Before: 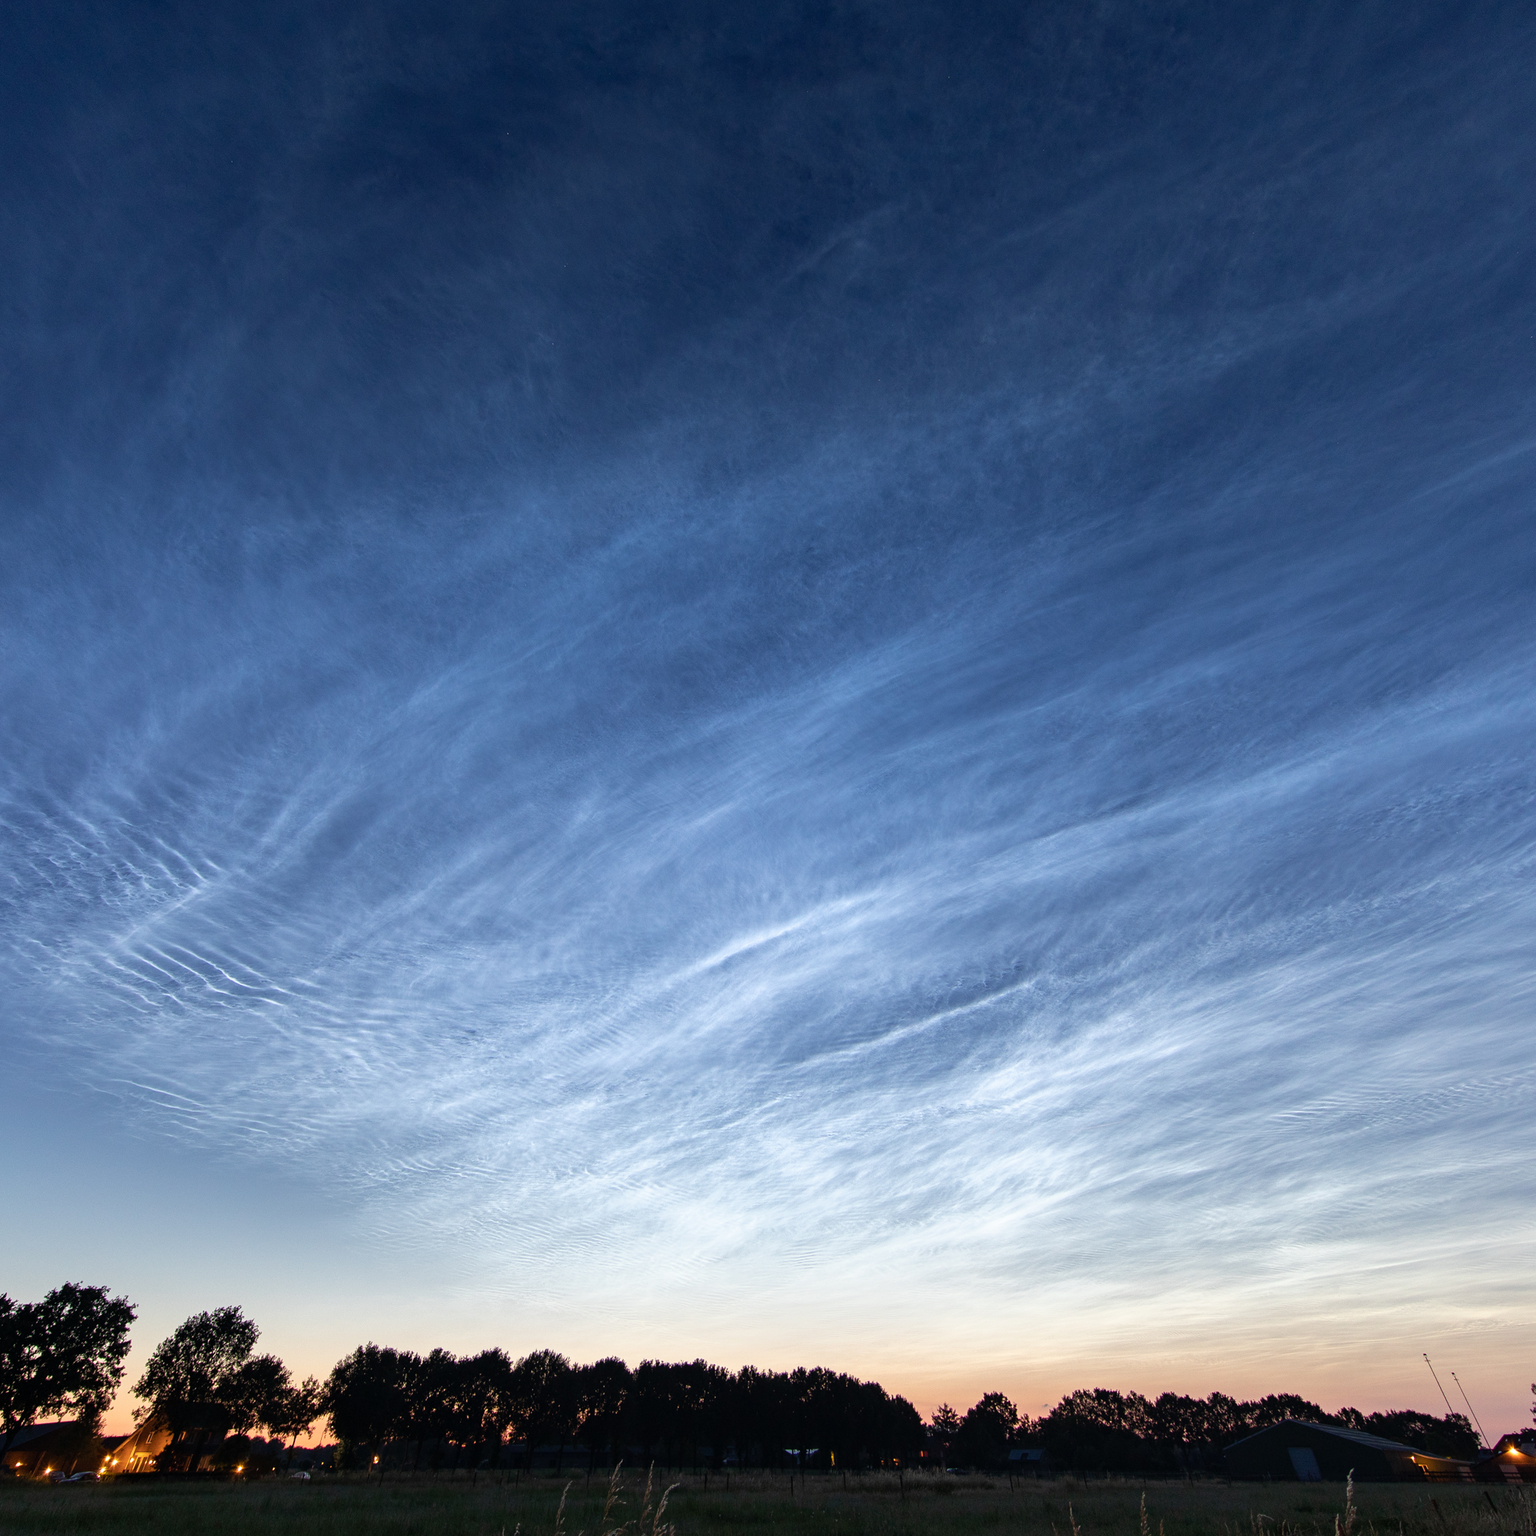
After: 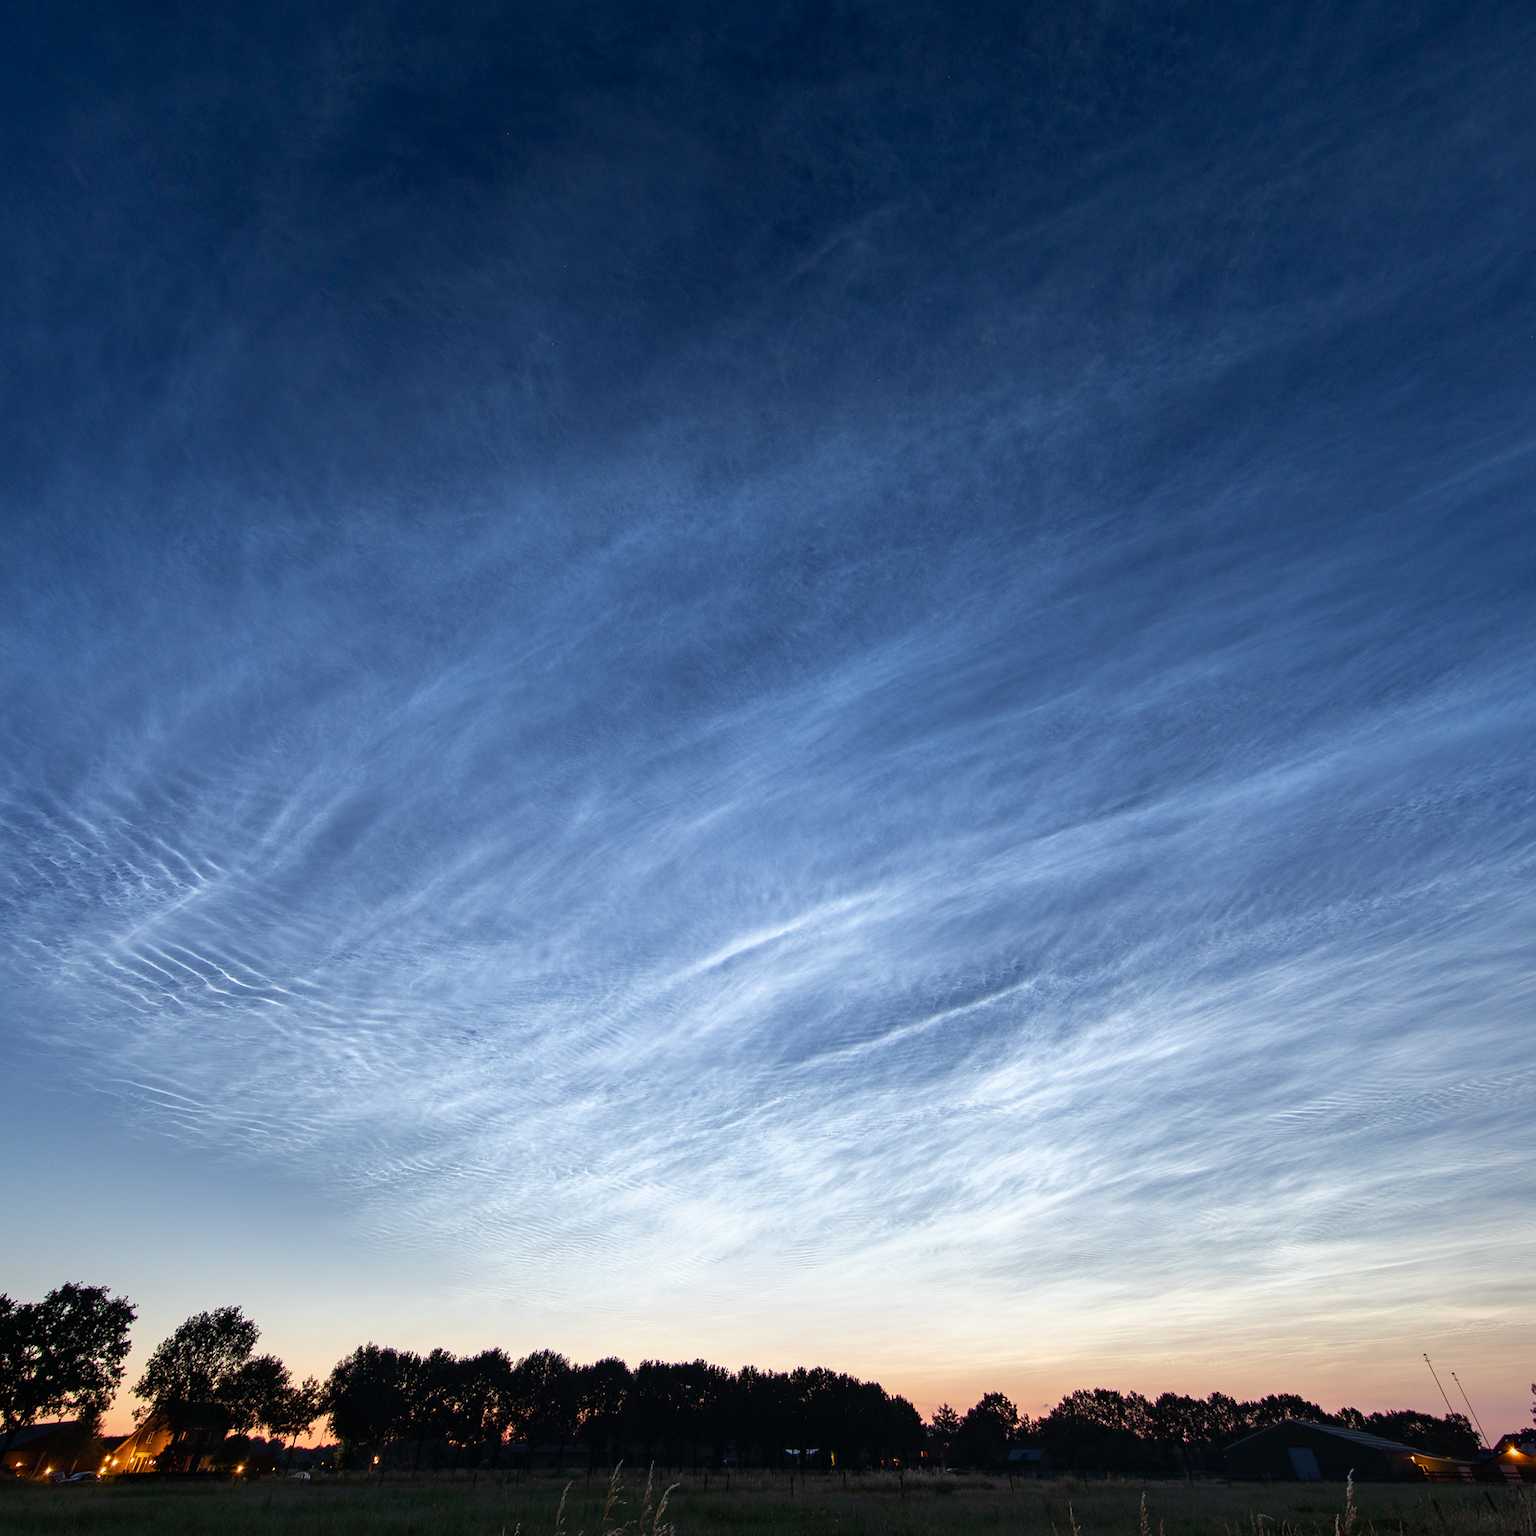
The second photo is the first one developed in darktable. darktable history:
vignetting: fall-off start 67.41%, fall-off radius 66.64%, brightness -0.25, saturation 0.144, center (-0.027, 0.399), automatic ratio true, dithering 16-bit output
